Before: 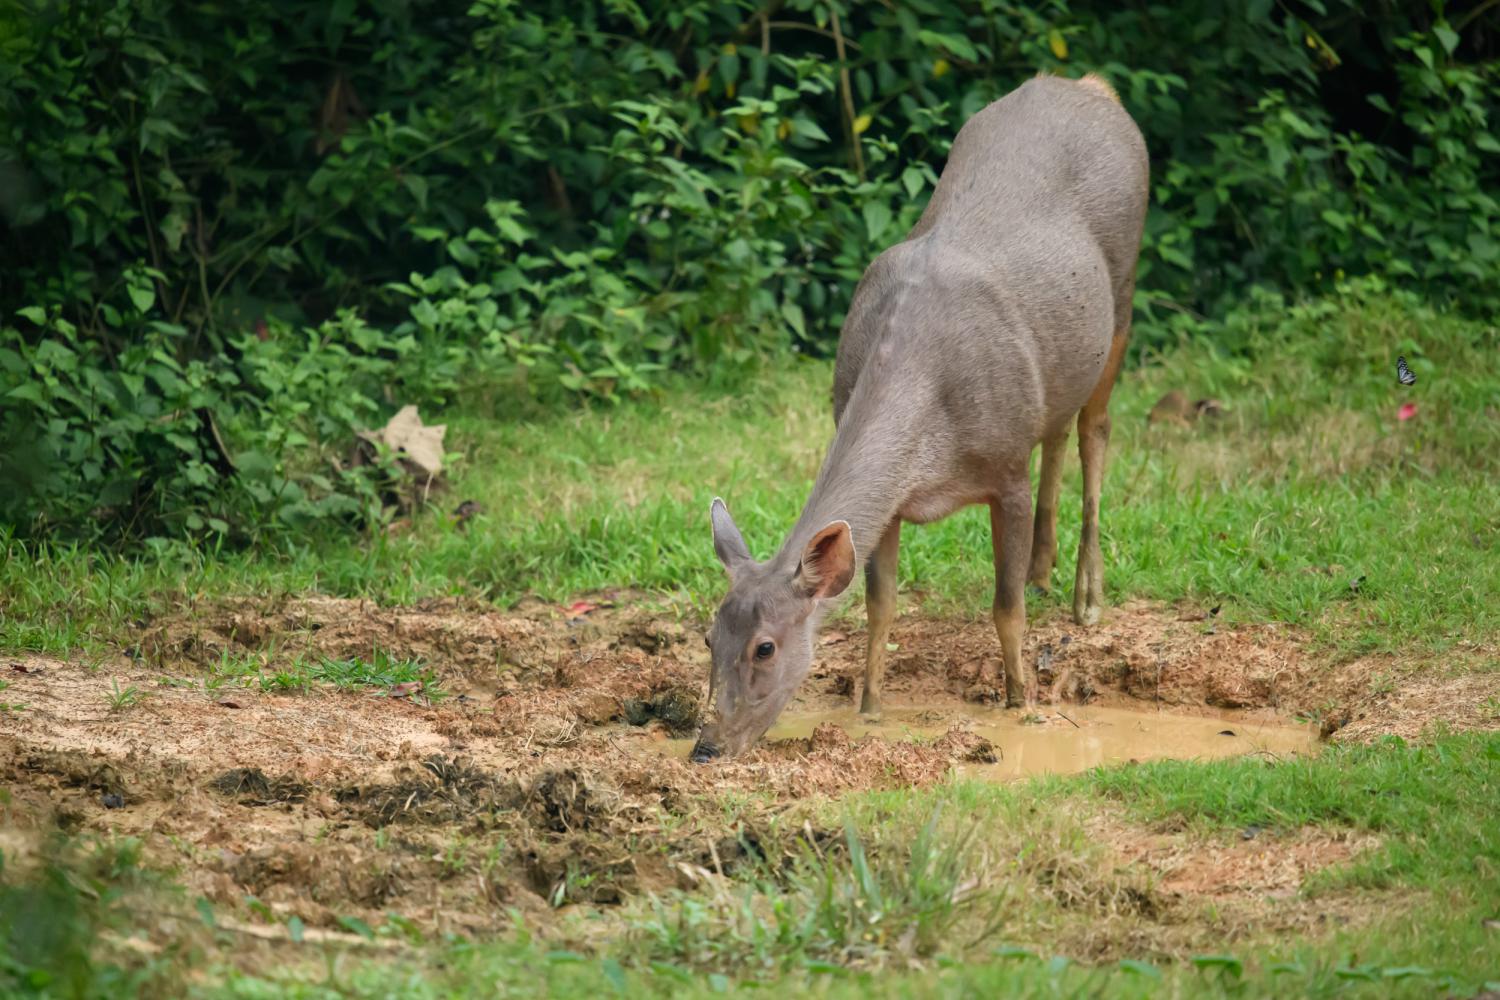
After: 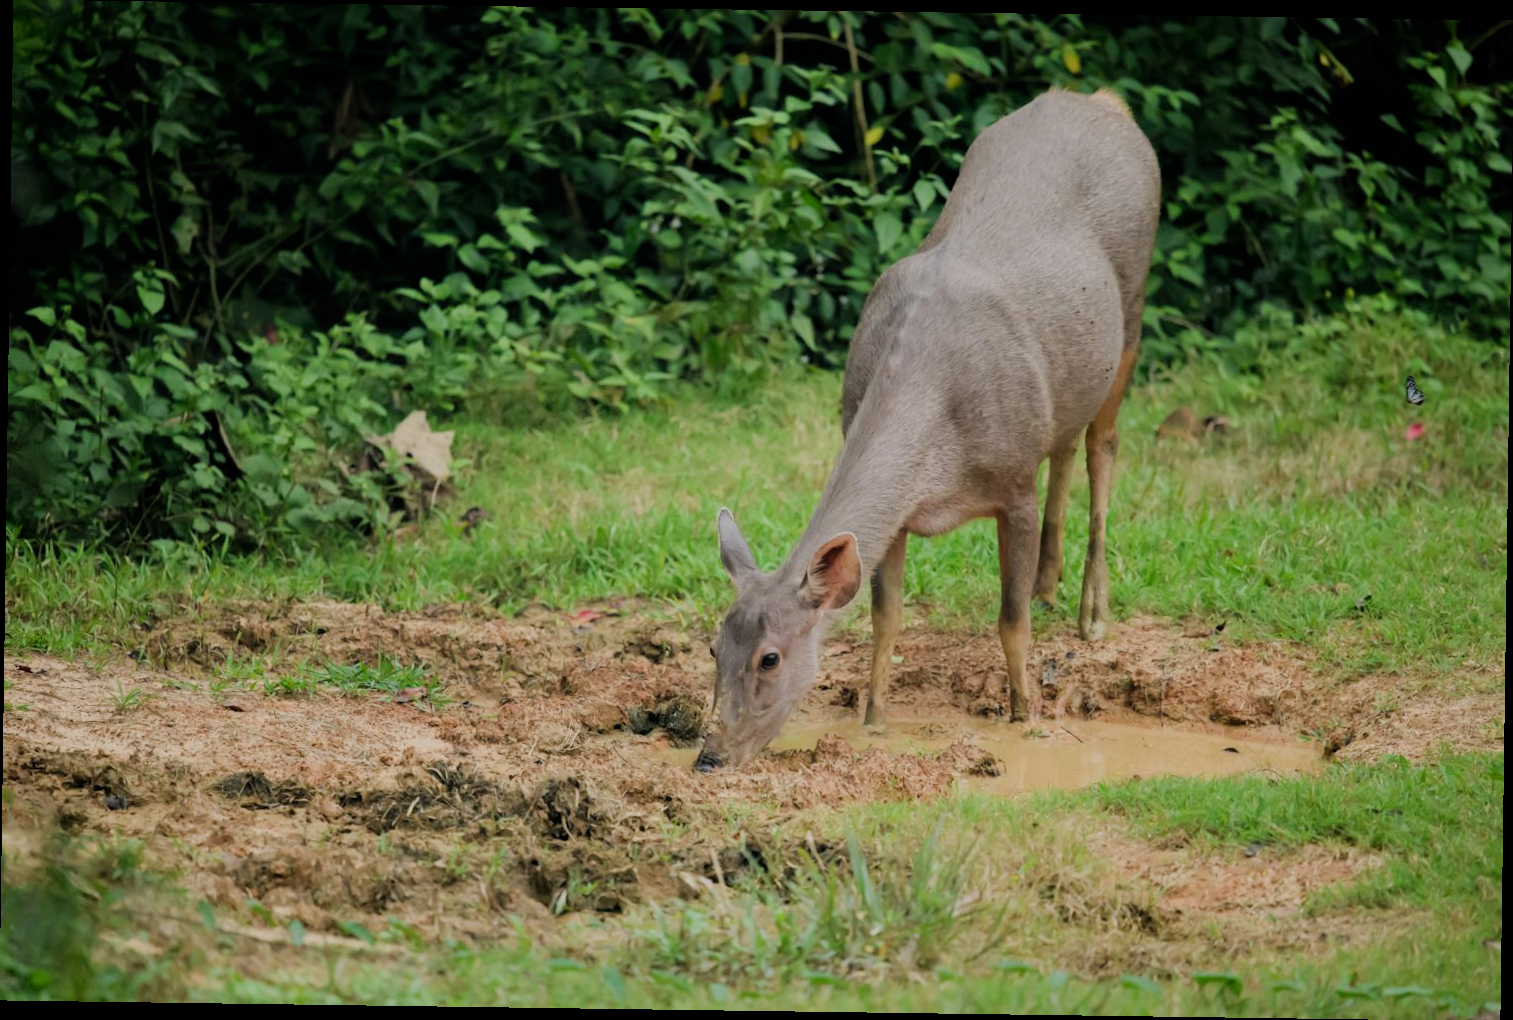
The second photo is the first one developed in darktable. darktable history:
rotate and perspective: rotation 0.8°, automatic cropping off
filmic rgb: black relative exposure -6.98 EV, white relative exposure 5.63 EV, hardness 2.86
